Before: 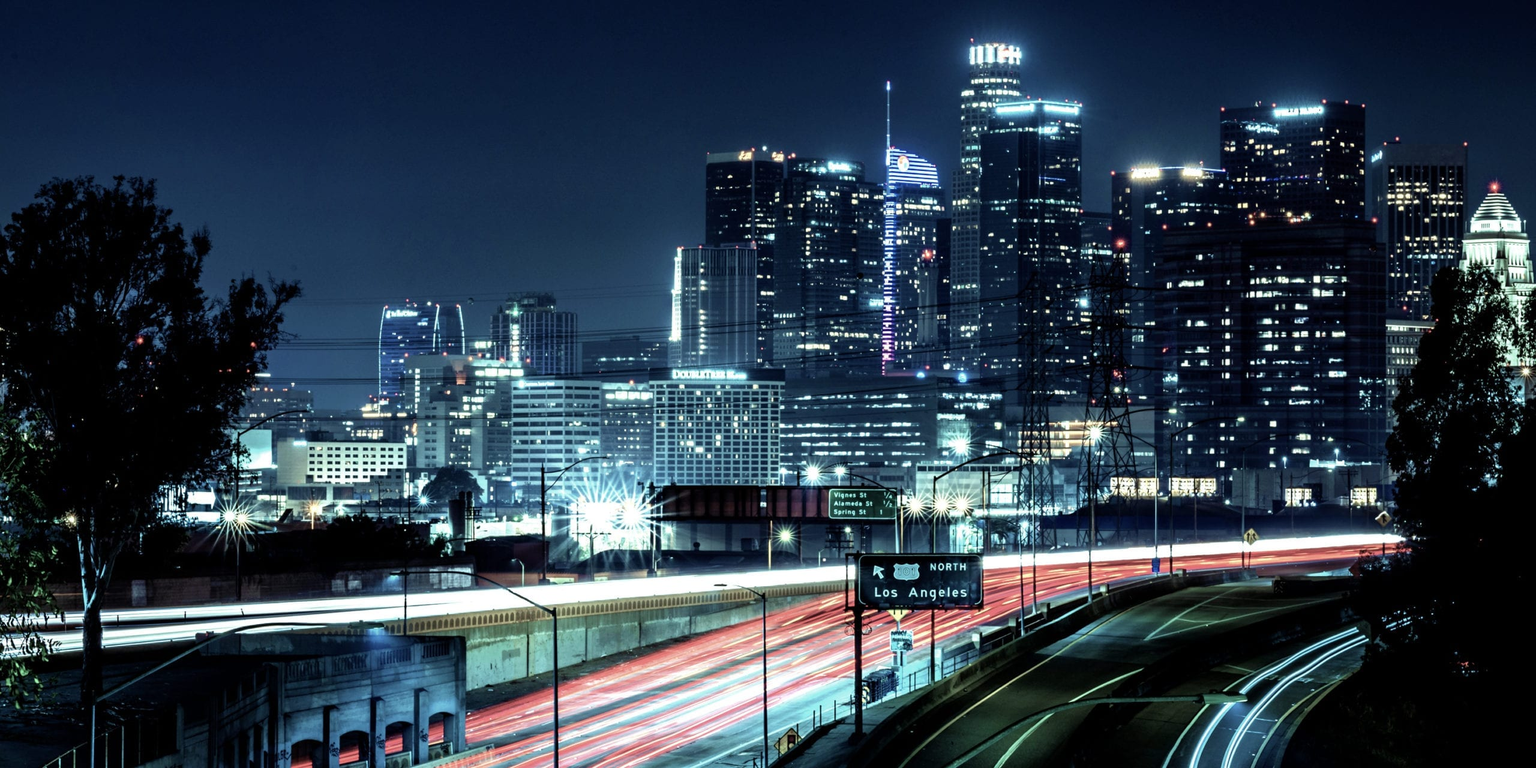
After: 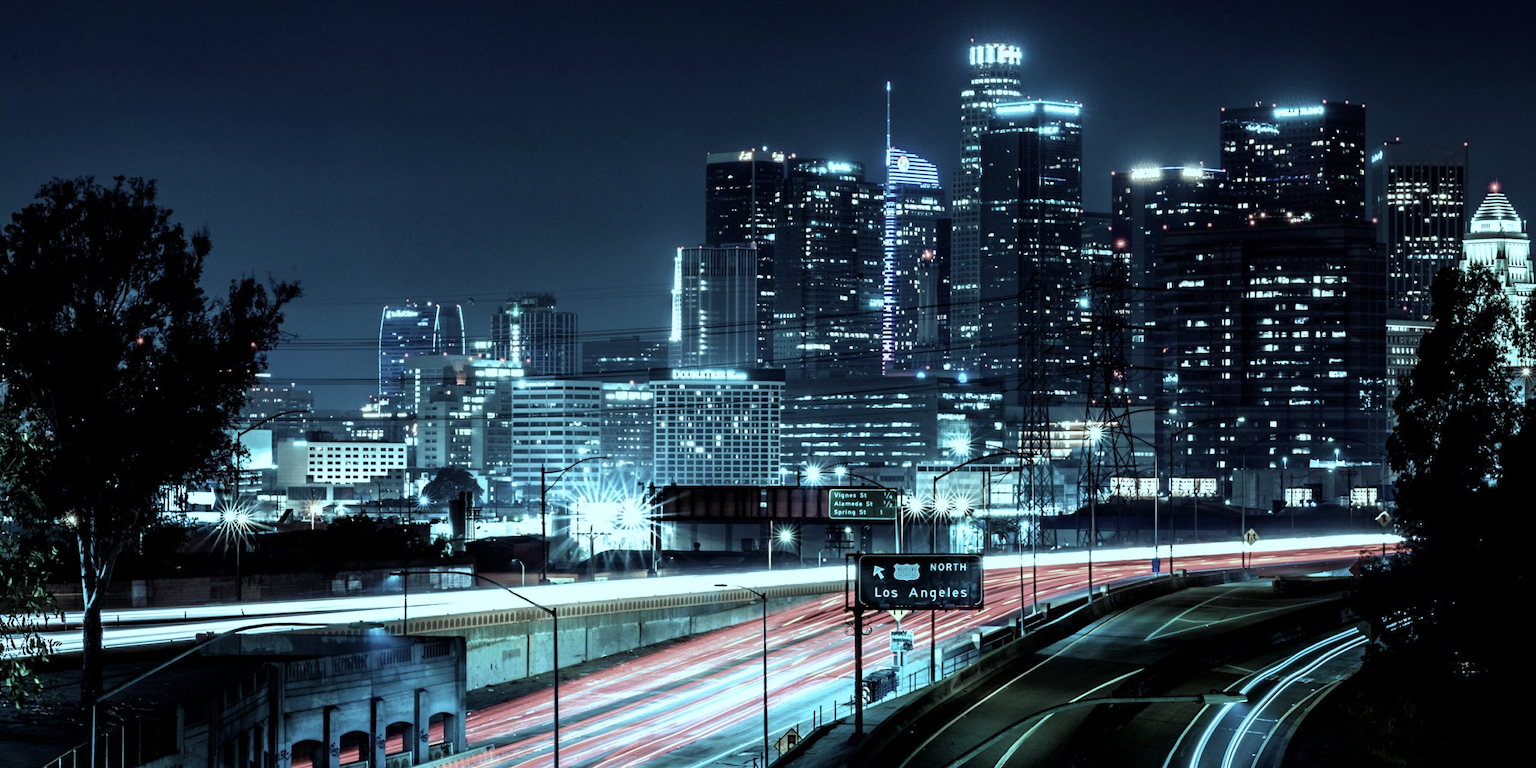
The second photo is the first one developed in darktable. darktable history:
color correction: highlights a* -12.64, highlights b* -18.1, saturation 0.7
tone curve: color space Lab, linked channels, preserve colors none
